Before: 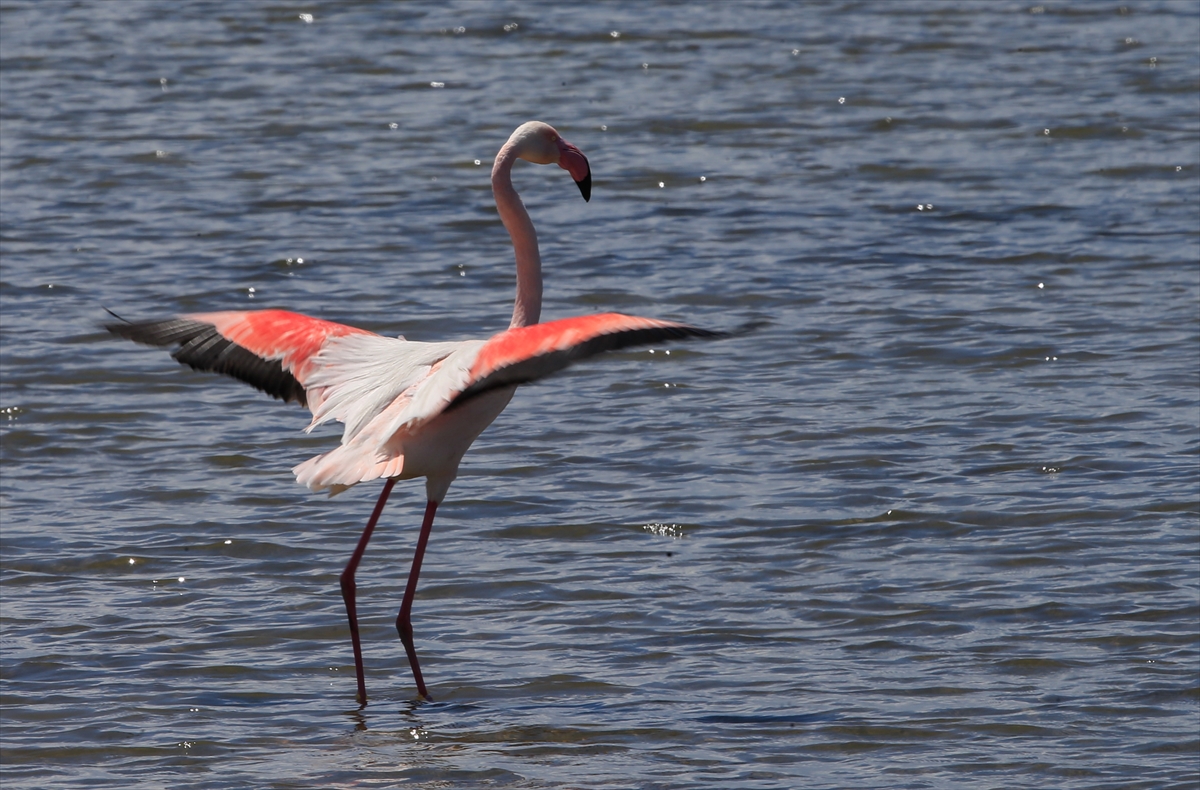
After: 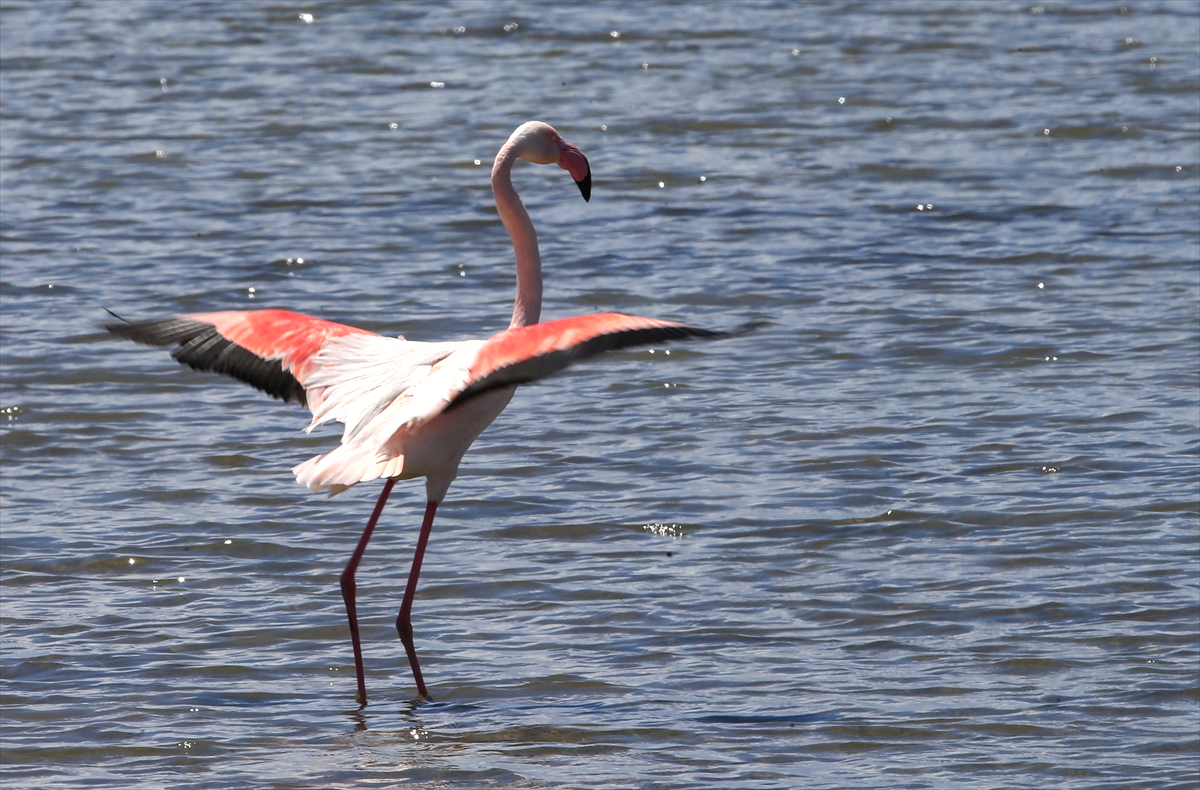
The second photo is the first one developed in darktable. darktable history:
tone equalizer: on, module defaults
exposure: exposure 0.606 EV, compensate highlight preservation false
